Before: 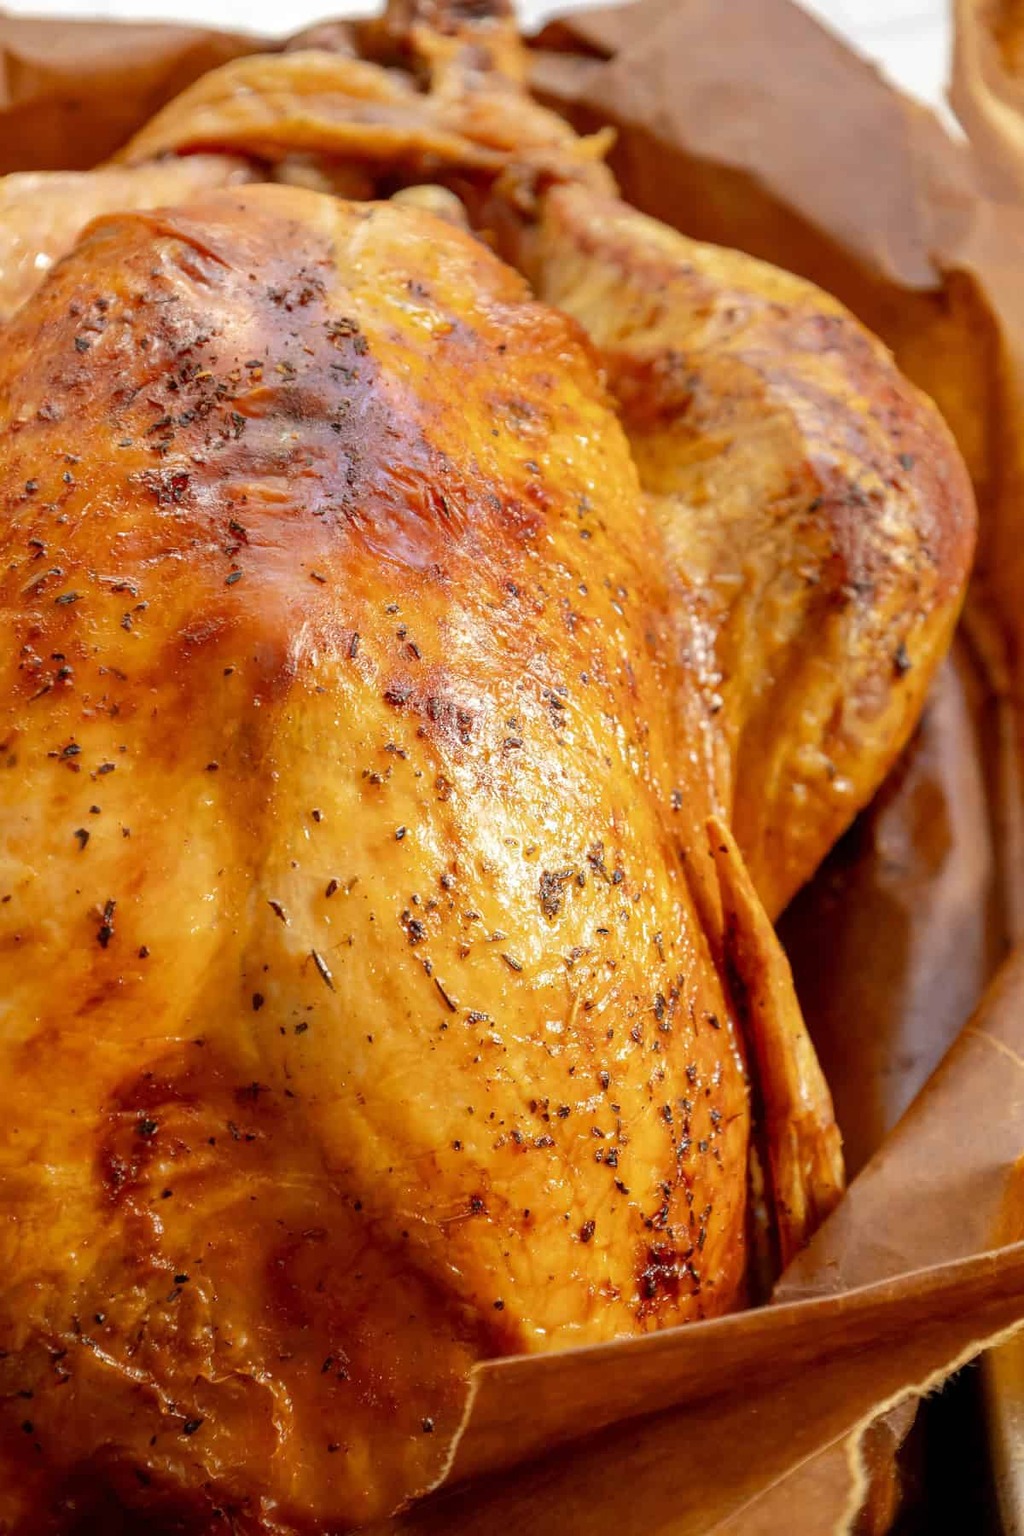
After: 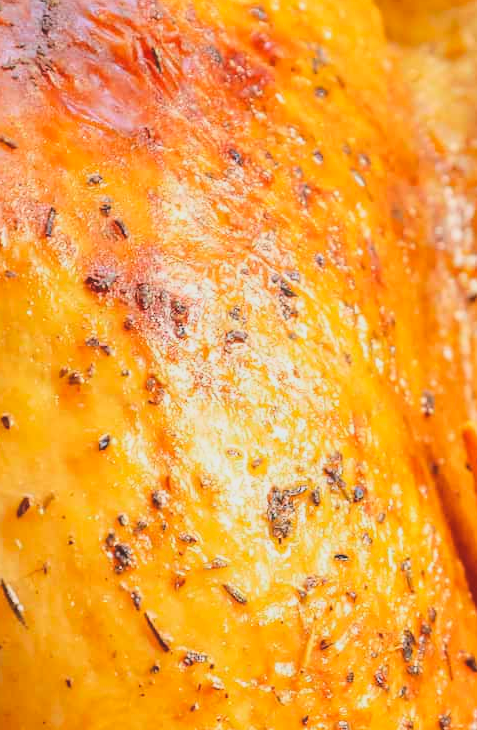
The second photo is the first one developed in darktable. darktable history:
tone curve: curves: ch0 [(0, 0.023) (0.103, 0.087) (0.295, 0.297) (0.445, 0.531) (0.553, 0.665) (0.735, 0.843) (0.994, 1)]; ch1 [(0, 0) (0.427, 0.346) (0.456, 0.426) (0.484, 0.494) (0.509, 0.505) (0.535, 0.56) (0.581, 0.632) (0.646, 0.715) (1, 1)]; ch2 [(0, 0) (0.369, 0.388) (0.449, 0.431) (0.501, 0.495) (0.533, 0.518) (0.572, 0.612) (0.677, 0.752) (1, 1)], color space Lab, linked channels, preserve colors none
contrast brightness saturation: contrast -0.277
crop: left 30.459%, top 29.715%, right 29.774%, bottom 29.694%
